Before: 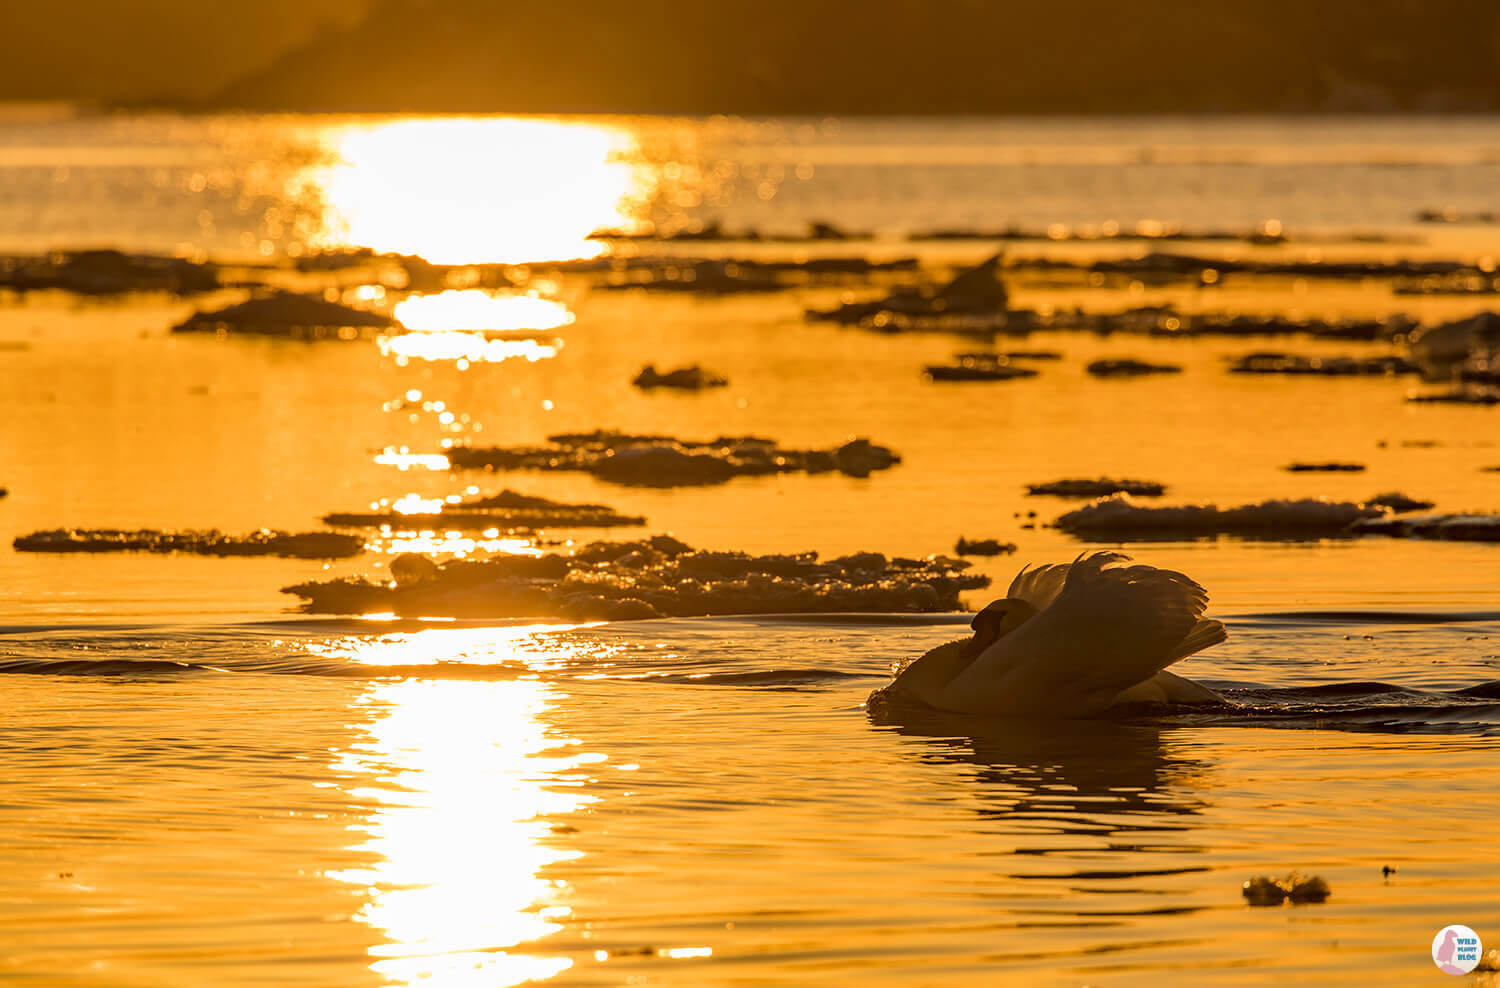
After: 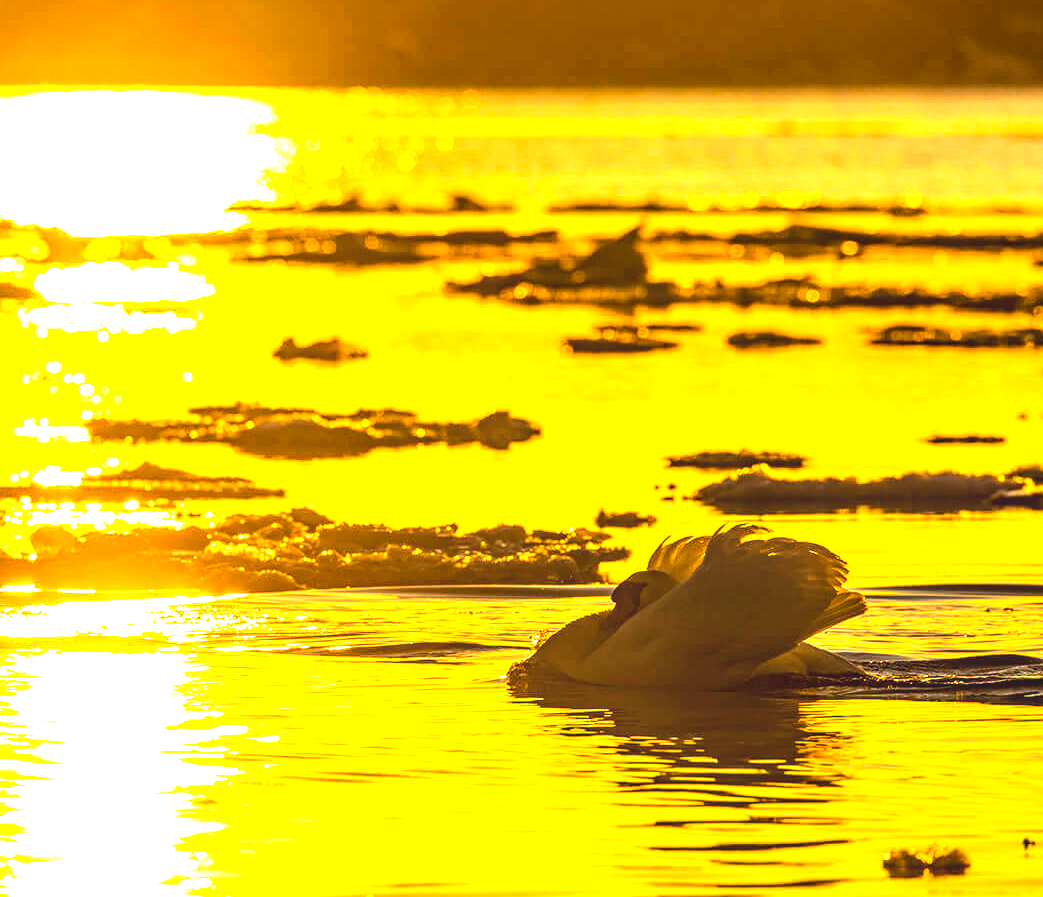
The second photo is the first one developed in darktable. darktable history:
crop and rotate: left 24.034%, top 2.838%, right 6.406%, bottom 6.299%
color balance rgb: perceptual saturation grading › global saturation 20%, global vibrance 20%
local contrast: detail 110%
exposure: black level correction 0, exposure 1.1 EV, compensate exposure bias true, compensate highlight preservation false
tone equalizer: -8 EV -0.75 EV, -7 EV -0.7 EV, -6 EV -0.6 EV, -5 EV -0.4 EV, -3 EV 0.4 EV, -2 EV 0.6 EV, -1 EV 0.7 EV, +0 EV 0.75 EV, edges refinement/feathering 500, mask exposure compensation -1.57 EV, preserve details no
